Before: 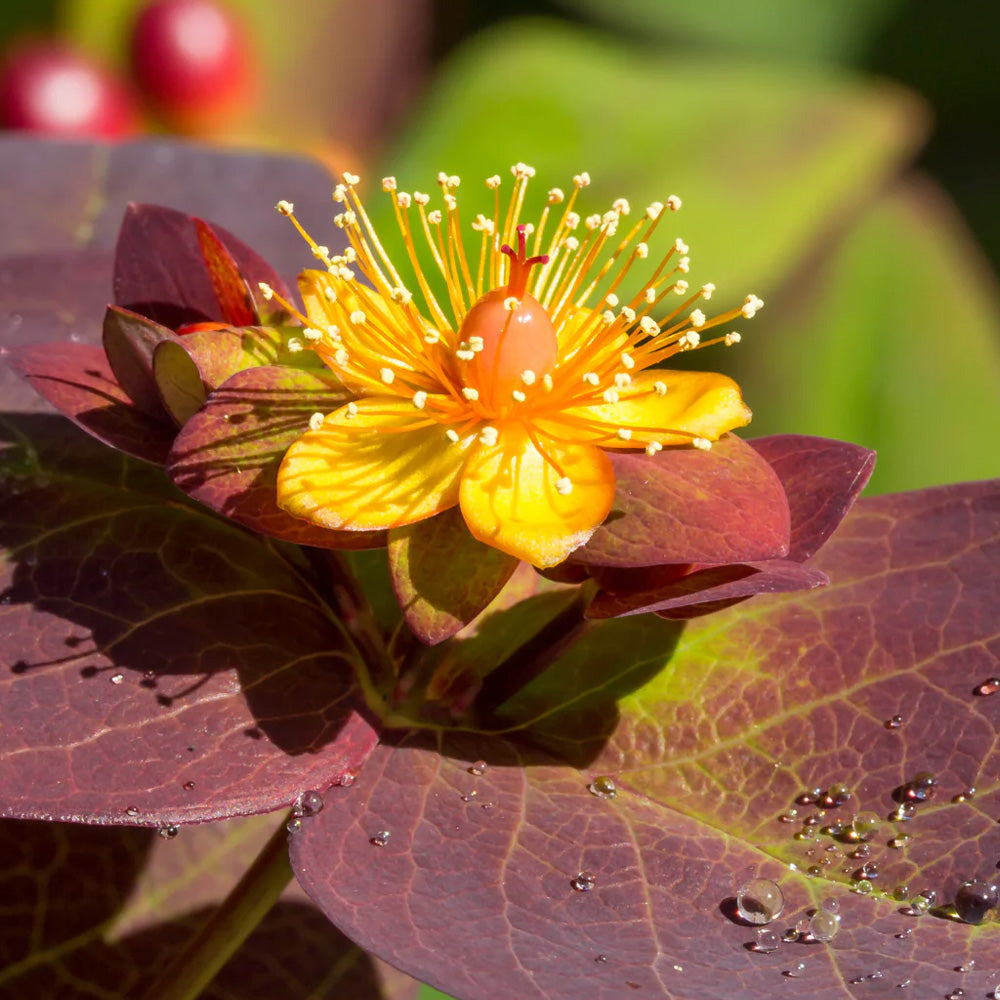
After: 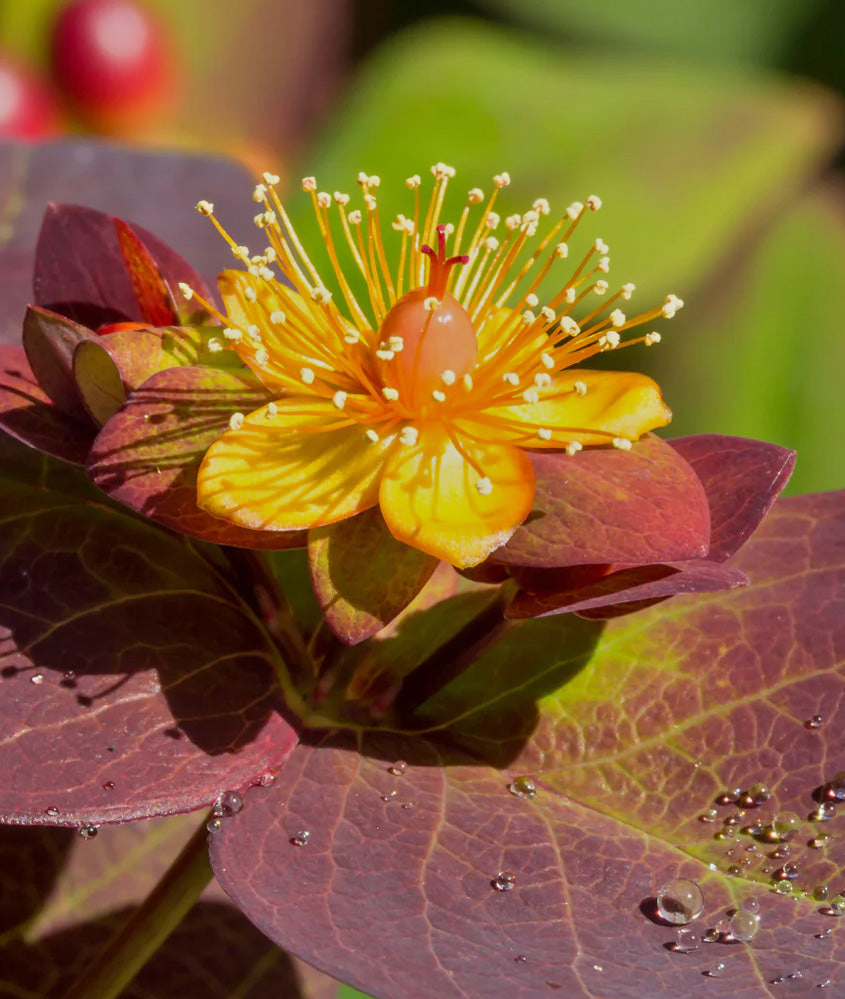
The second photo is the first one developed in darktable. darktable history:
crop: left 8.005%, right 7.474%
tone equalizer: -8 EV -0.002 EV, -7 EV 0.004 EV, -6 EV -0.032 EV, -5 EV 0.01 EV, -4 EV -0.015 EV, -3 EV 0.041 EV, -2 EV -0.08 EV, -1 EV -0.269 EV, +0 EV -0.596 EV
